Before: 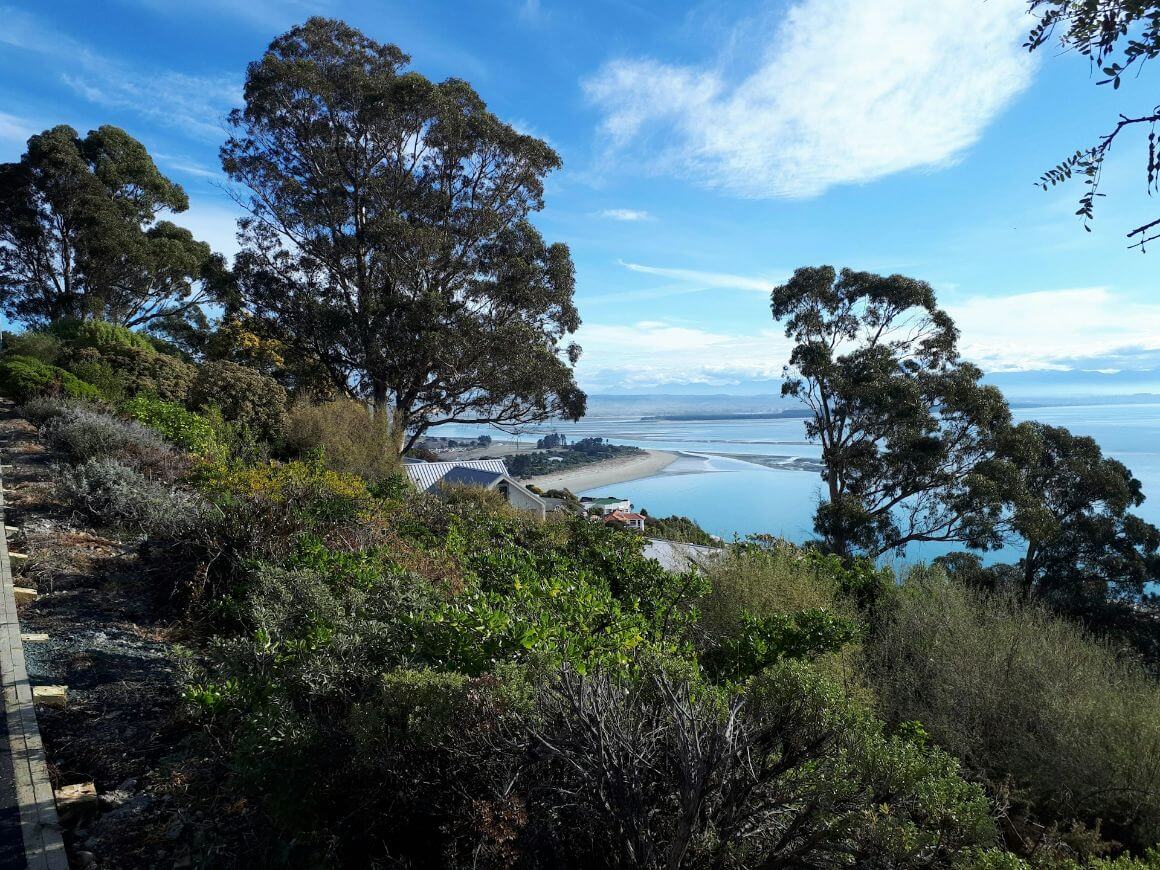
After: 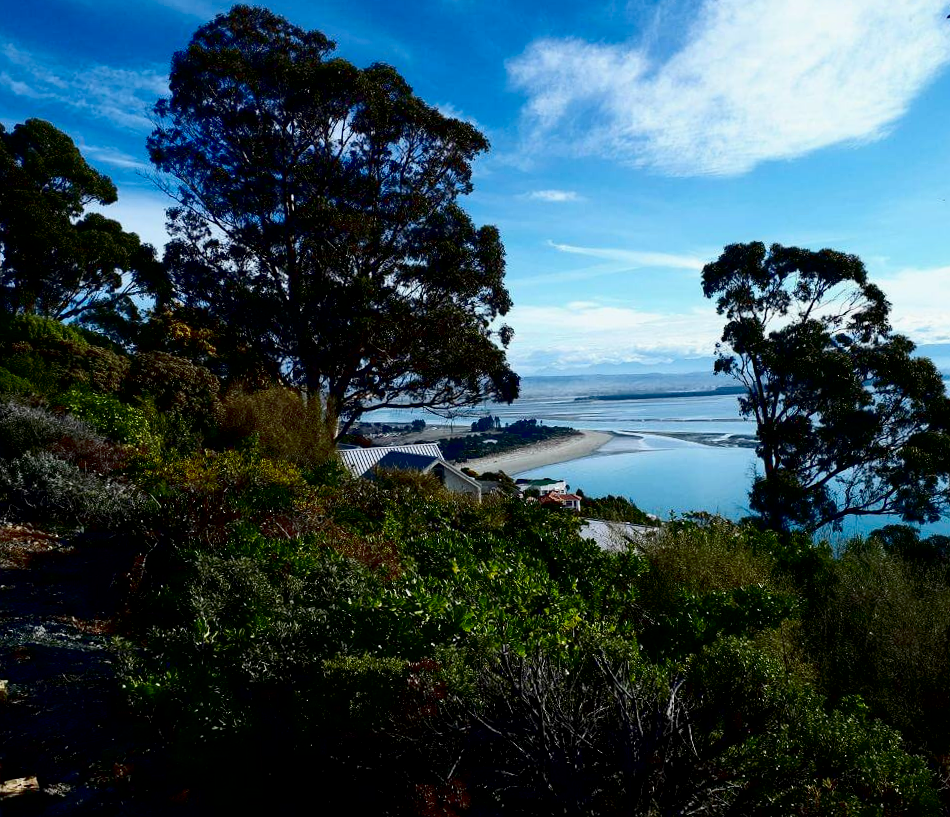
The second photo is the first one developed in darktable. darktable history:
exposure: black level correction 0.029, exposure -0.082 EV, compensate exposure bias true, compensate highlight preservation false
contrast brightness saturation: contrast 0.194, brightness -0.223, saturation 0.11
crop and rotate: angle 1.38°, left 4.344%, top 0.596%, right 11.104%, bottom 2.467%
